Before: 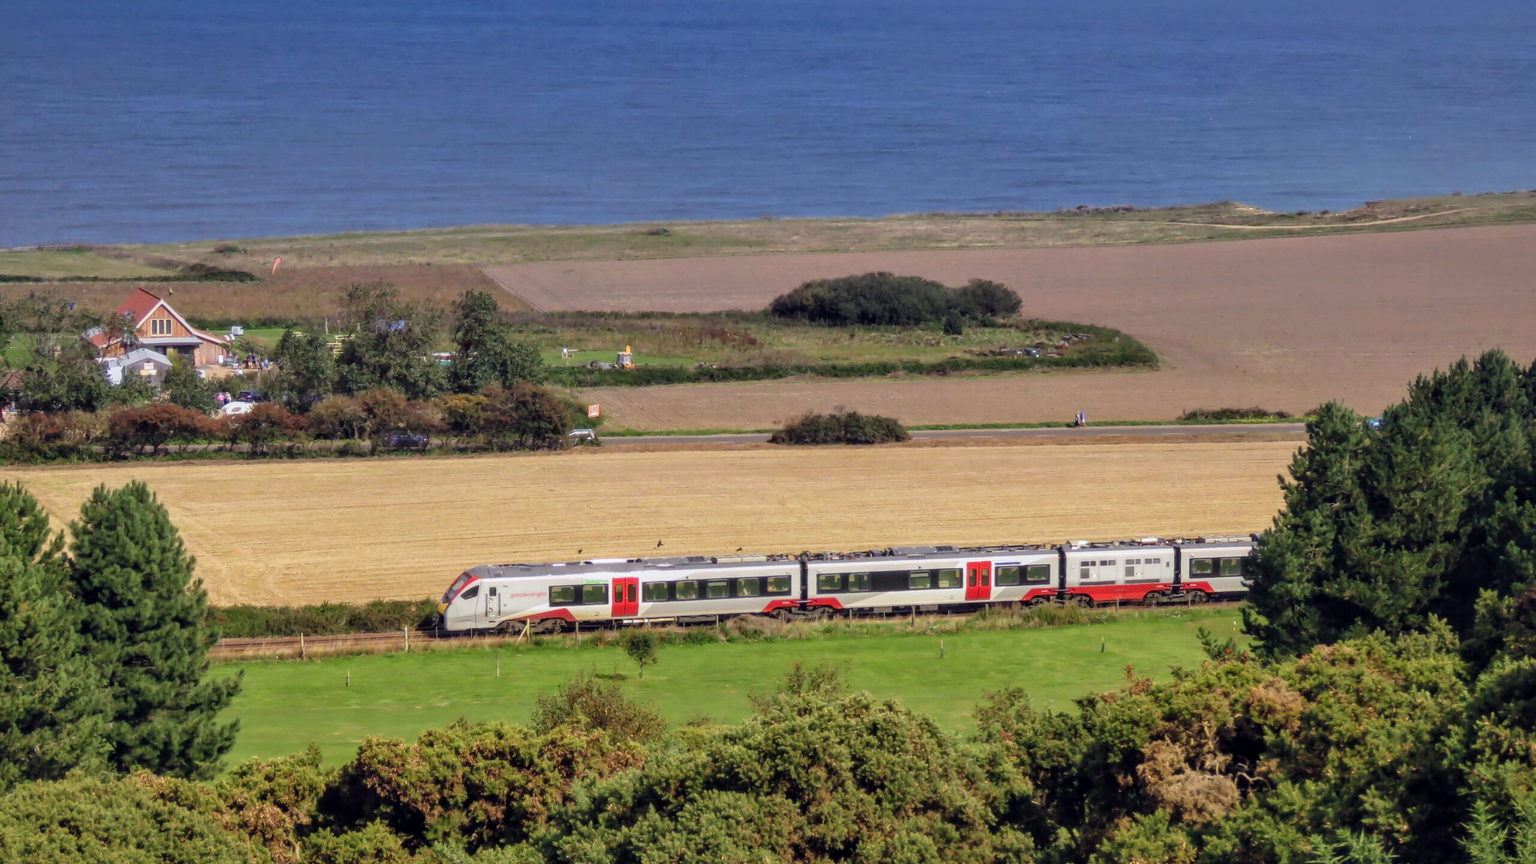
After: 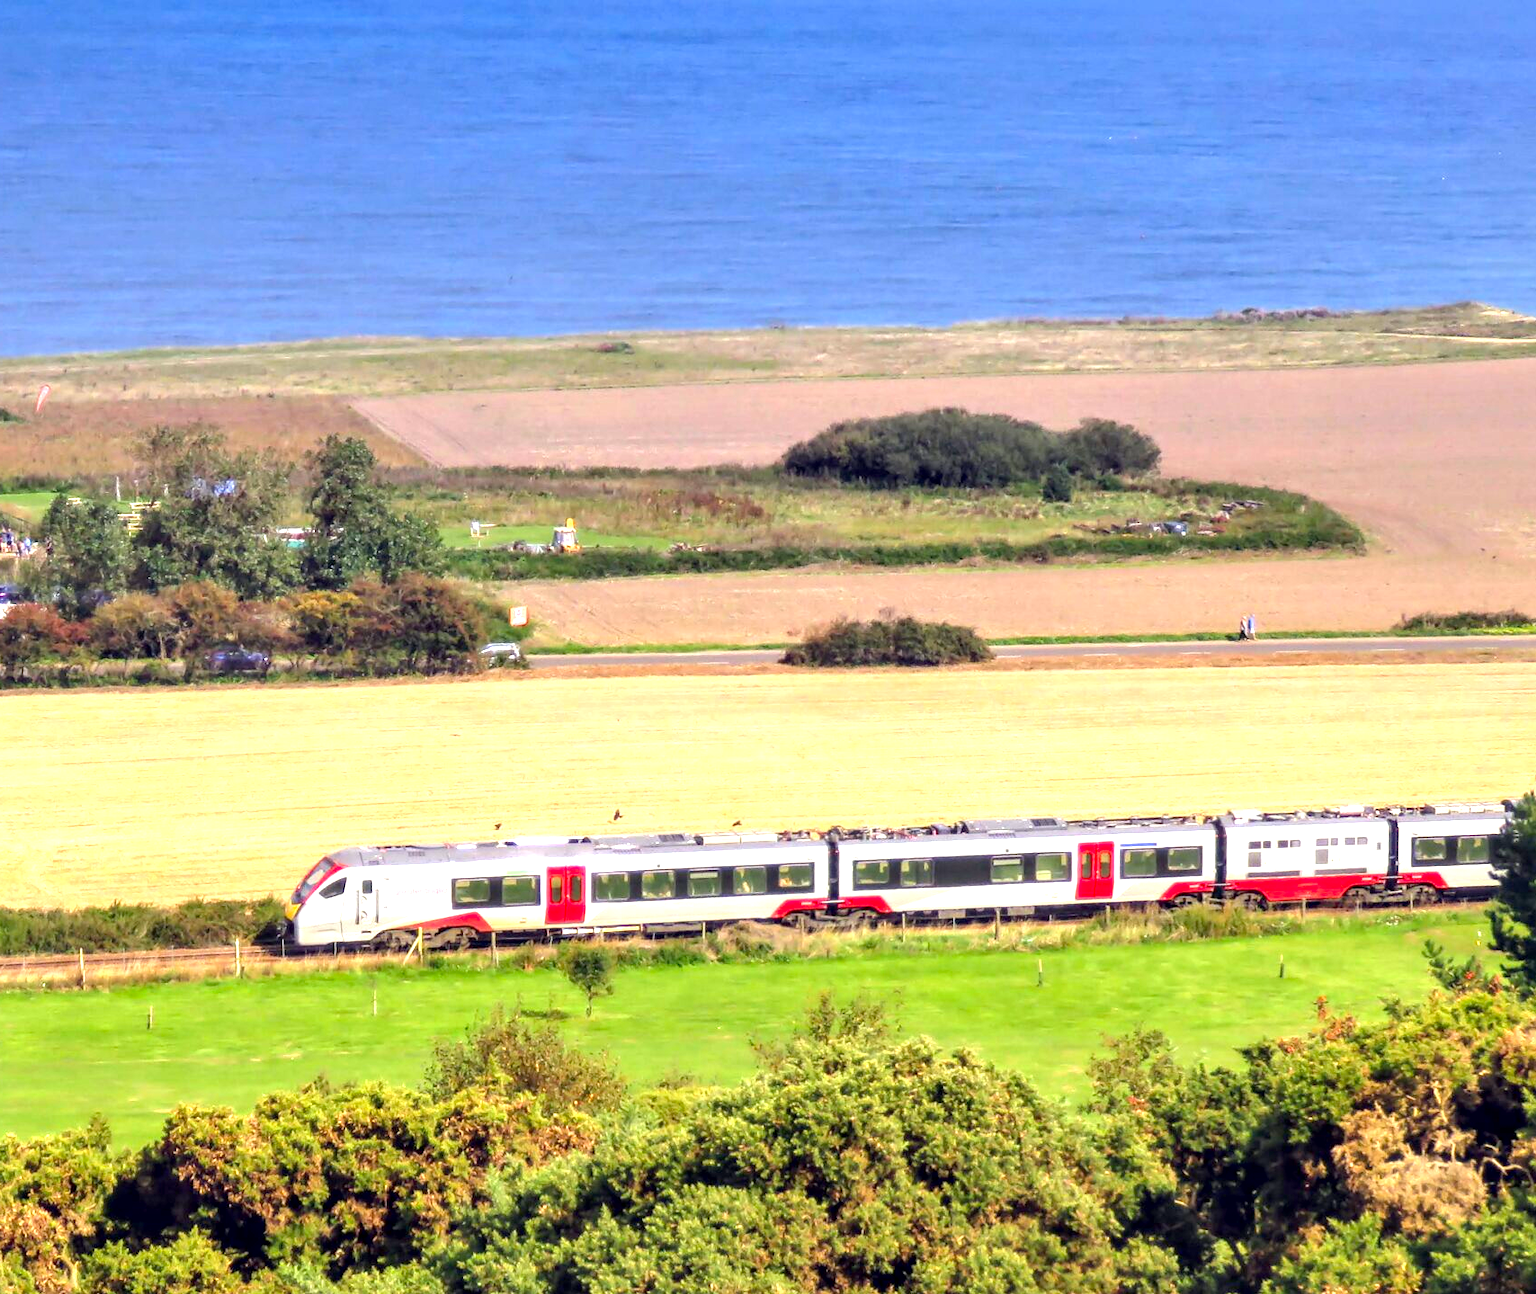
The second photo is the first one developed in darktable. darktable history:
crop and rotate: left 16.159%, right 17.102%
contrast brightness saturation: saturation 0.181
exposure: black level correction 0.001, exposure 1.312 EV, compensate exposure bias true, compensate highlight preservation false
